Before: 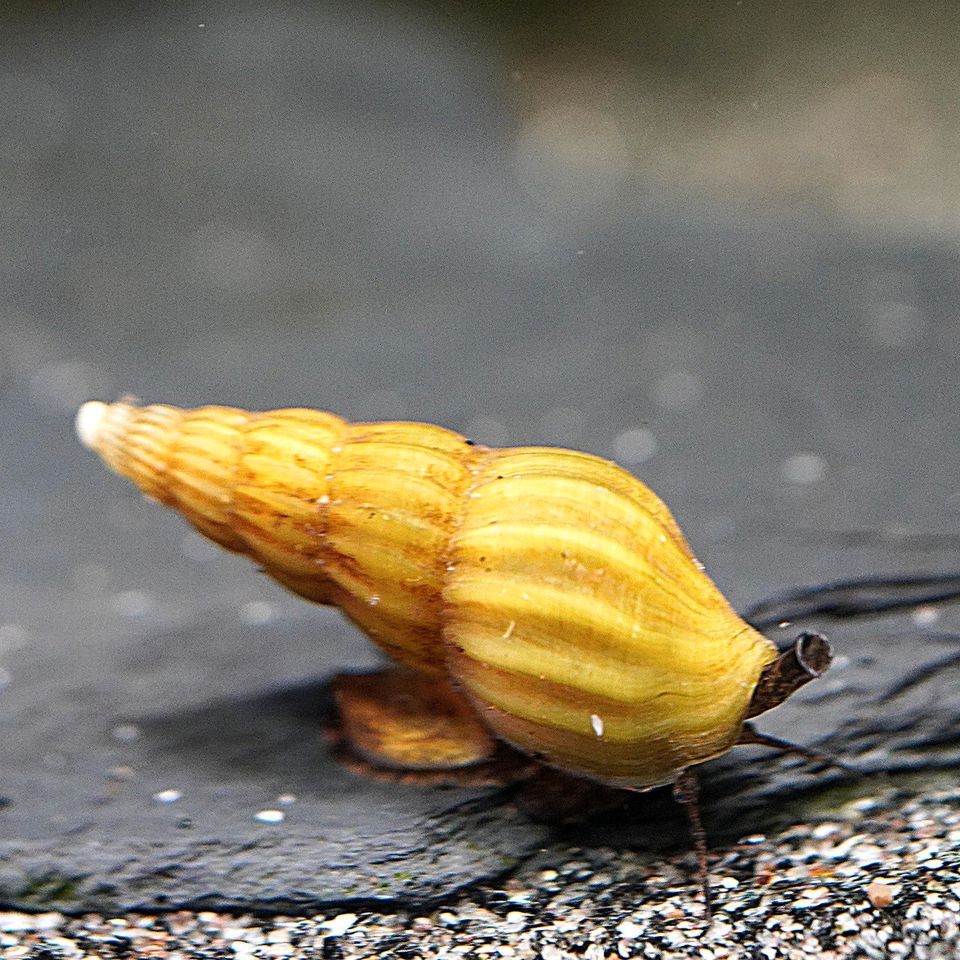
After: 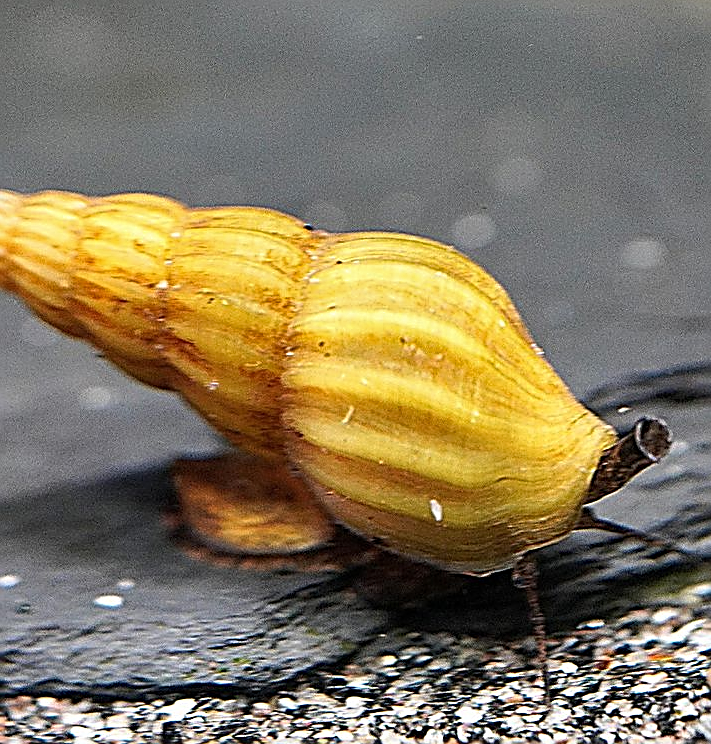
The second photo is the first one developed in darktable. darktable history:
shadows and highlights: radius 105.98, shadows 40.97, highlights -72.81, low approximation 0.01, soften with gaussian
crop: left 16.837%, top 22.424%, right 9.031%
sharpen: amount 0.898
